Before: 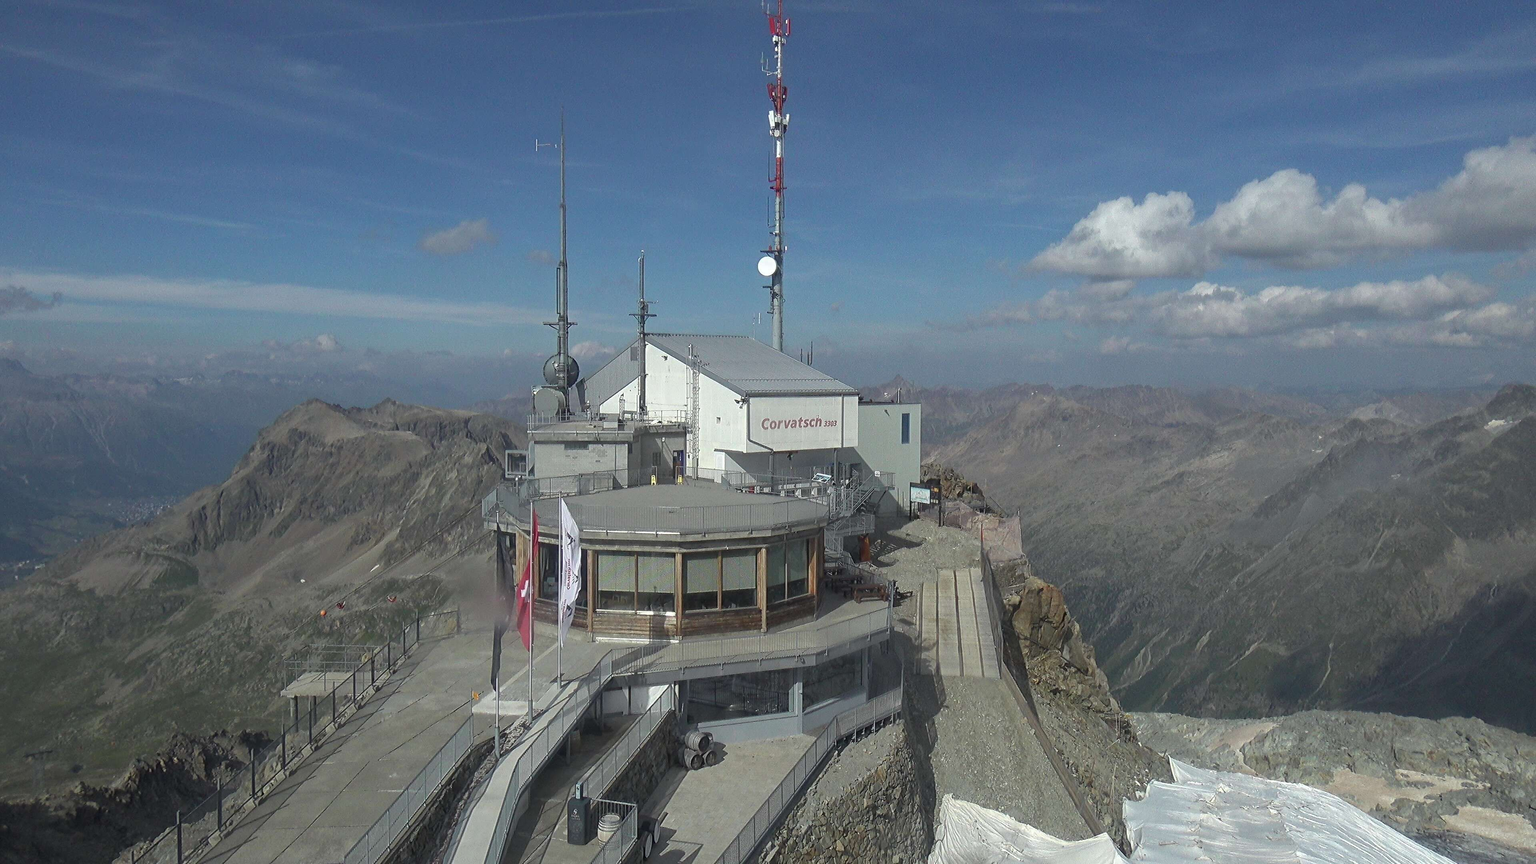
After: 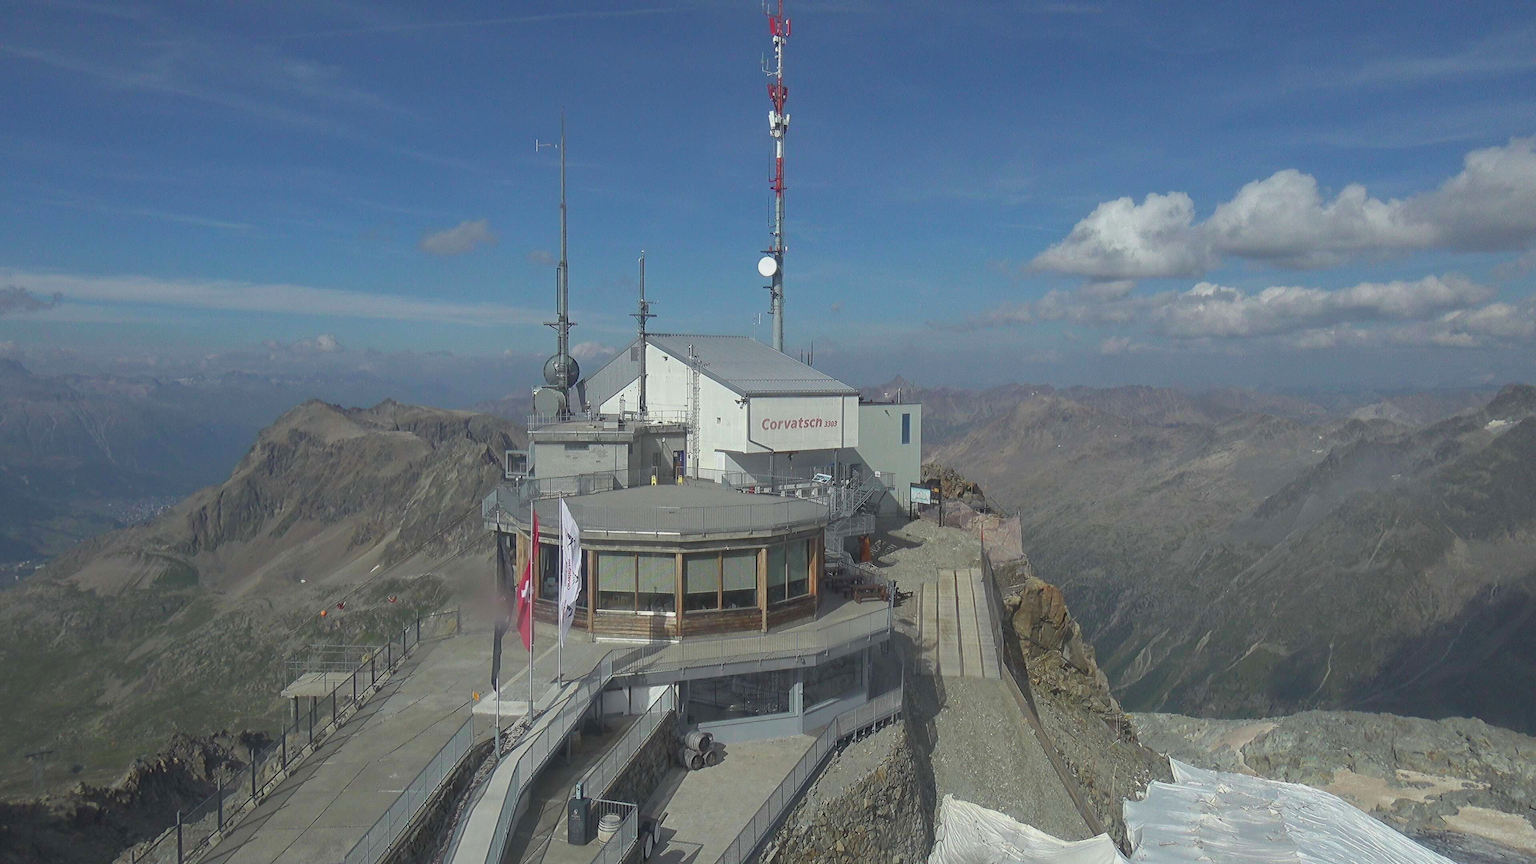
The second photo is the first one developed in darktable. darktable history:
rotate and perspective: automatic cropping off
lowpass: radius 0.1, contrast 0.85, saturation 1.1, unbound 0
